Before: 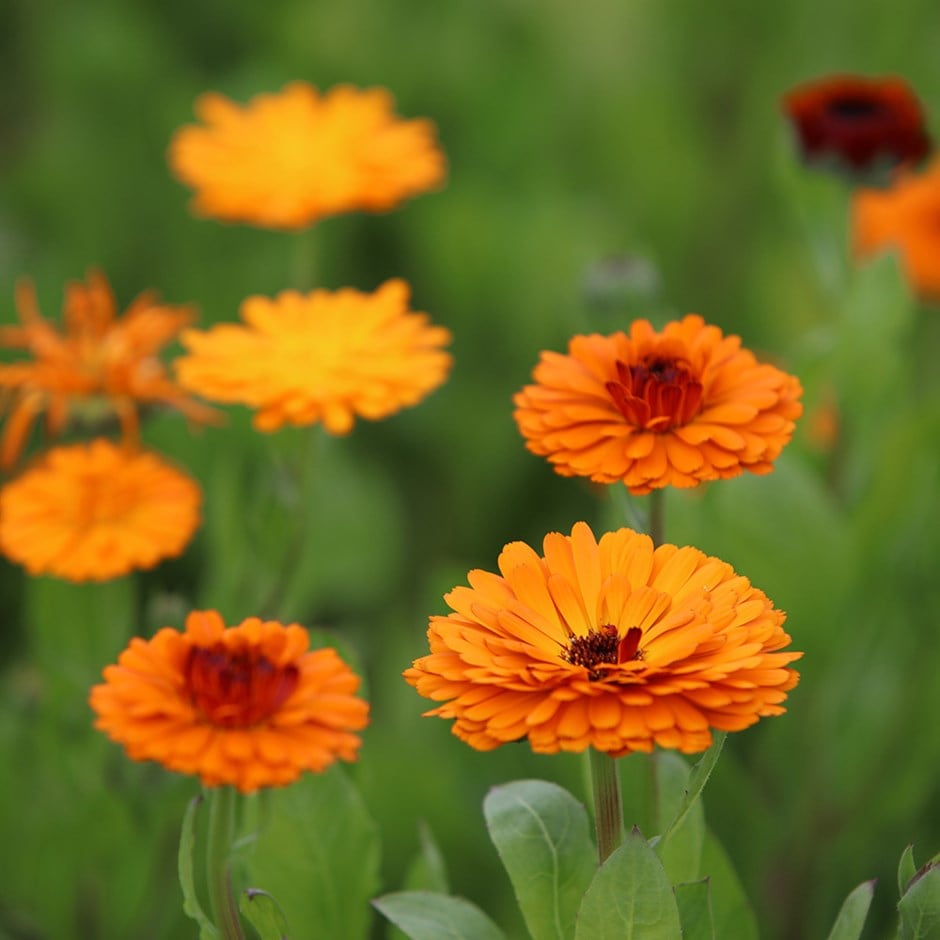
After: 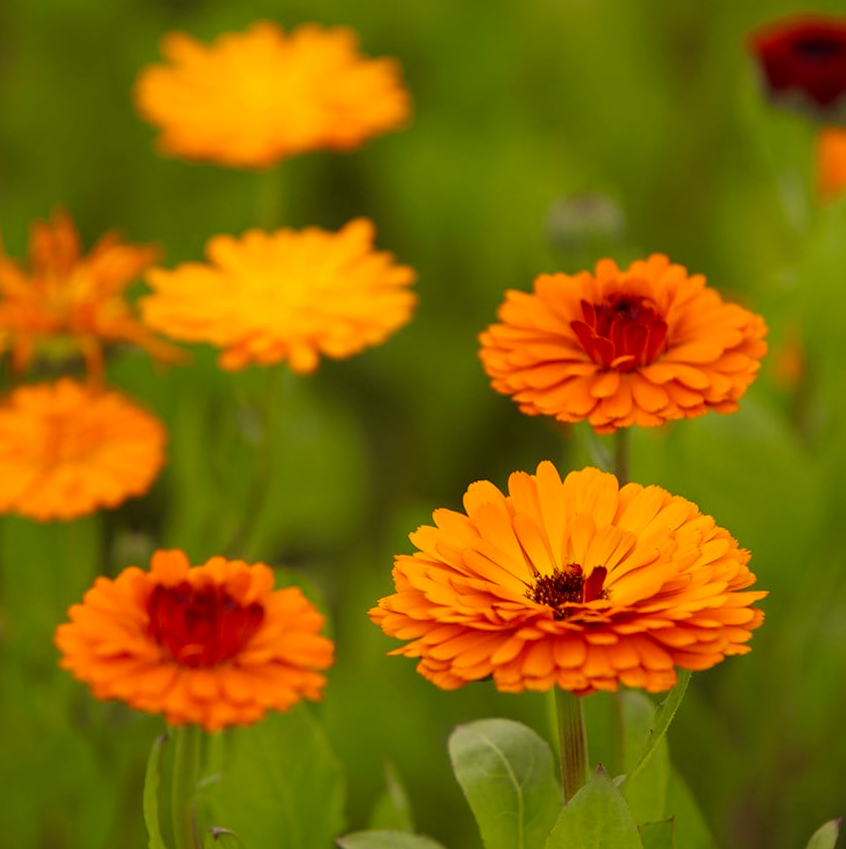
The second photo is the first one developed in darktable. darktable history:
crop: left 3.78%, top 6.498%, right 6.134%, bottom 3.173%
color correction: highlights a* -0.393, highlights b* 39.82, shadows a* 9.74, shadows b* -0.285
